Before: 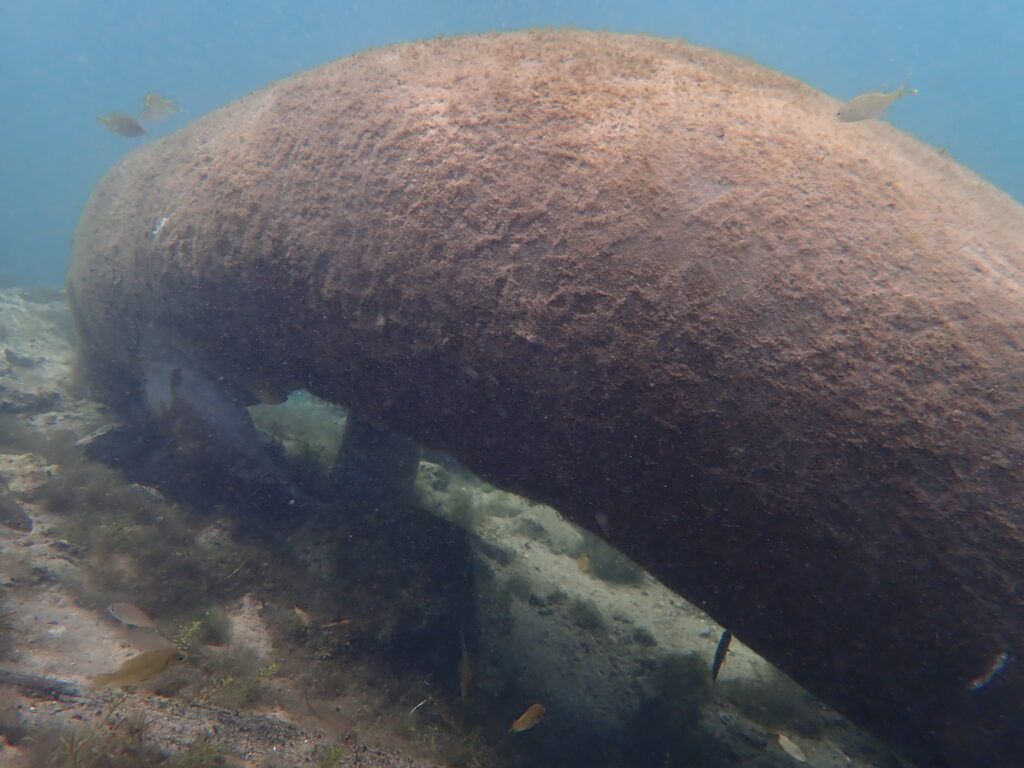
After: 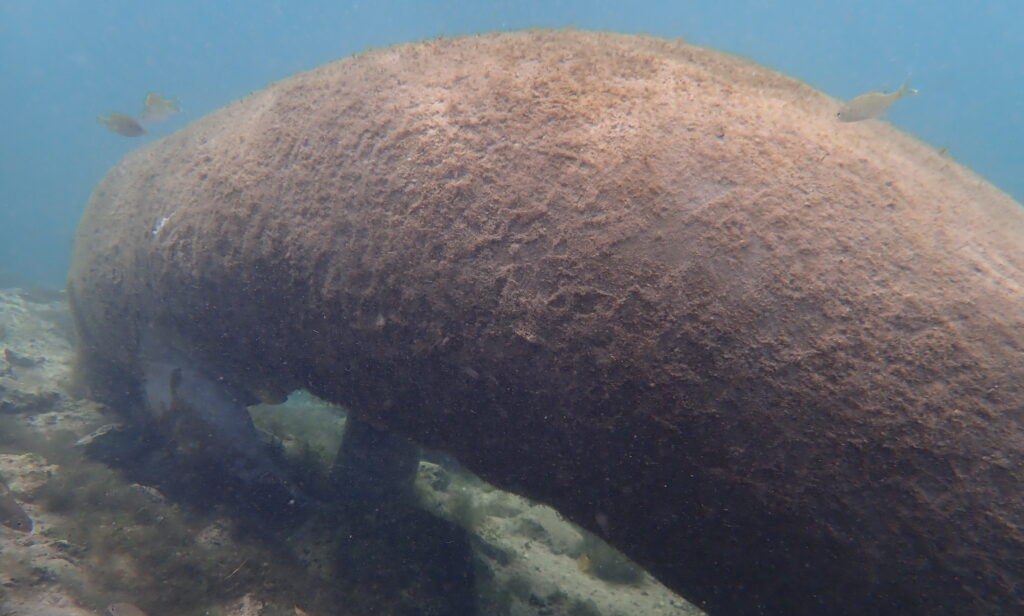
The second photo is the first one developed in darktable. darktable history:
crop: bottom 19.726%
